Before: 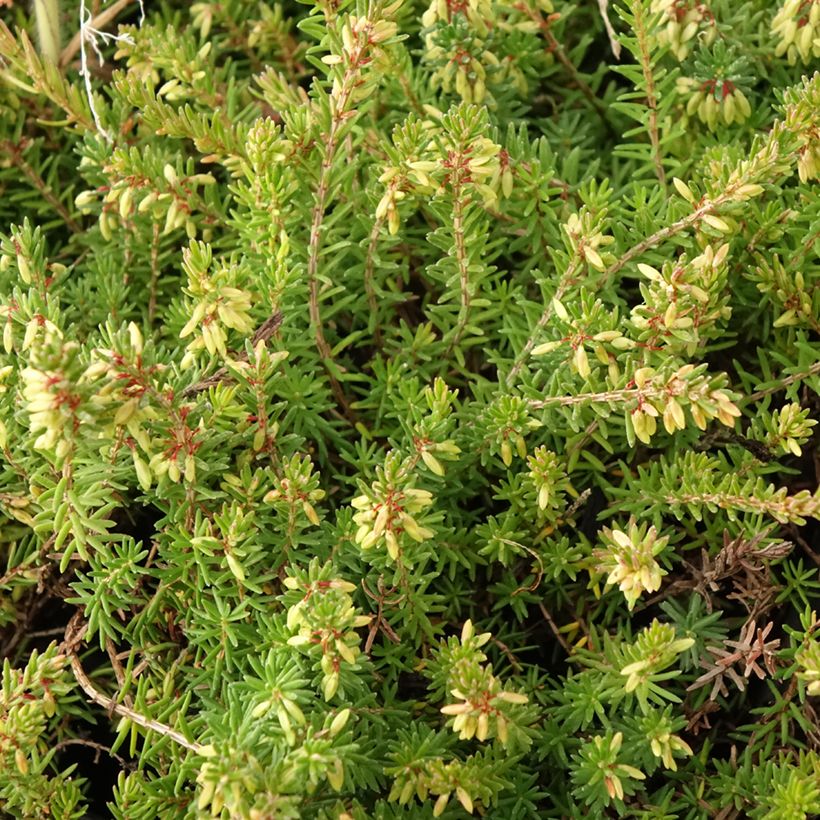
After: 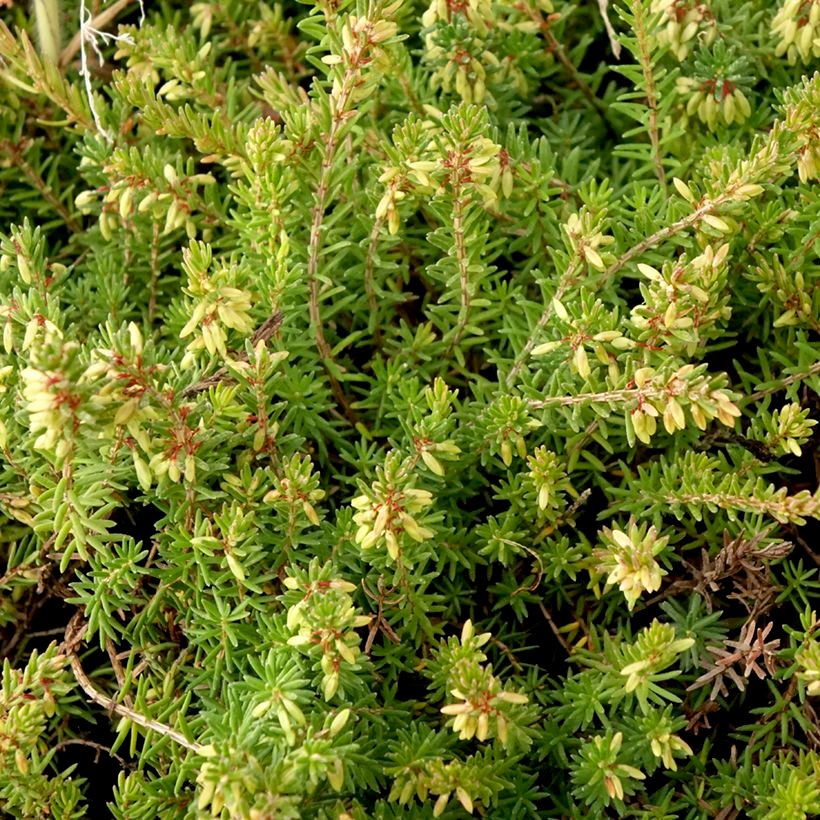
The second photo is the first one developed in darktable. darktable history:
exposure: black level correction 0.009, exposure 0.017 EV, compensate highlight preservation false
